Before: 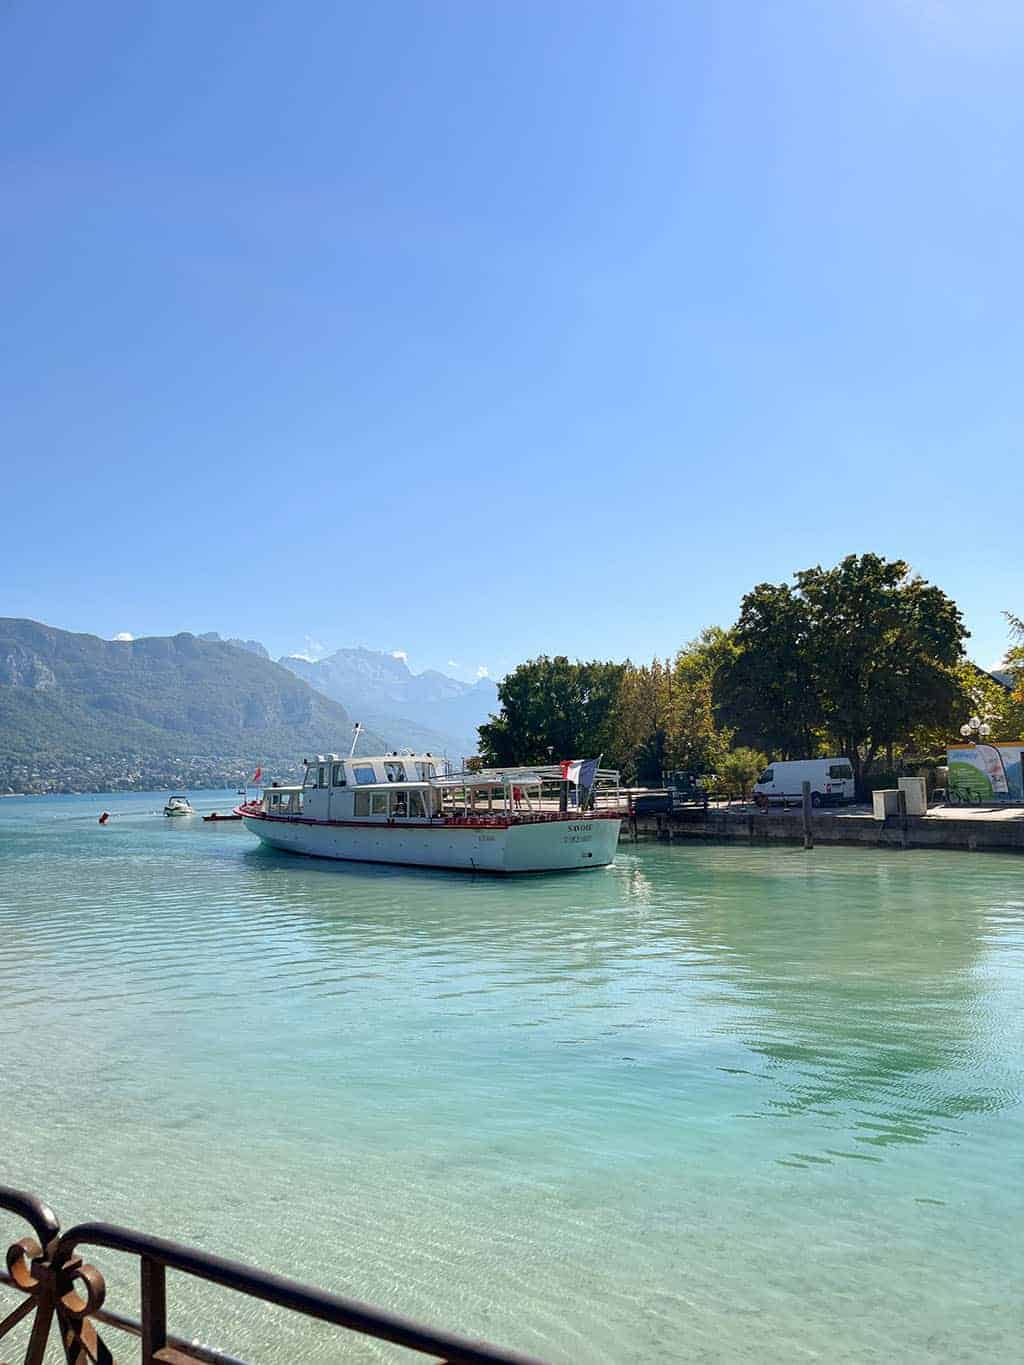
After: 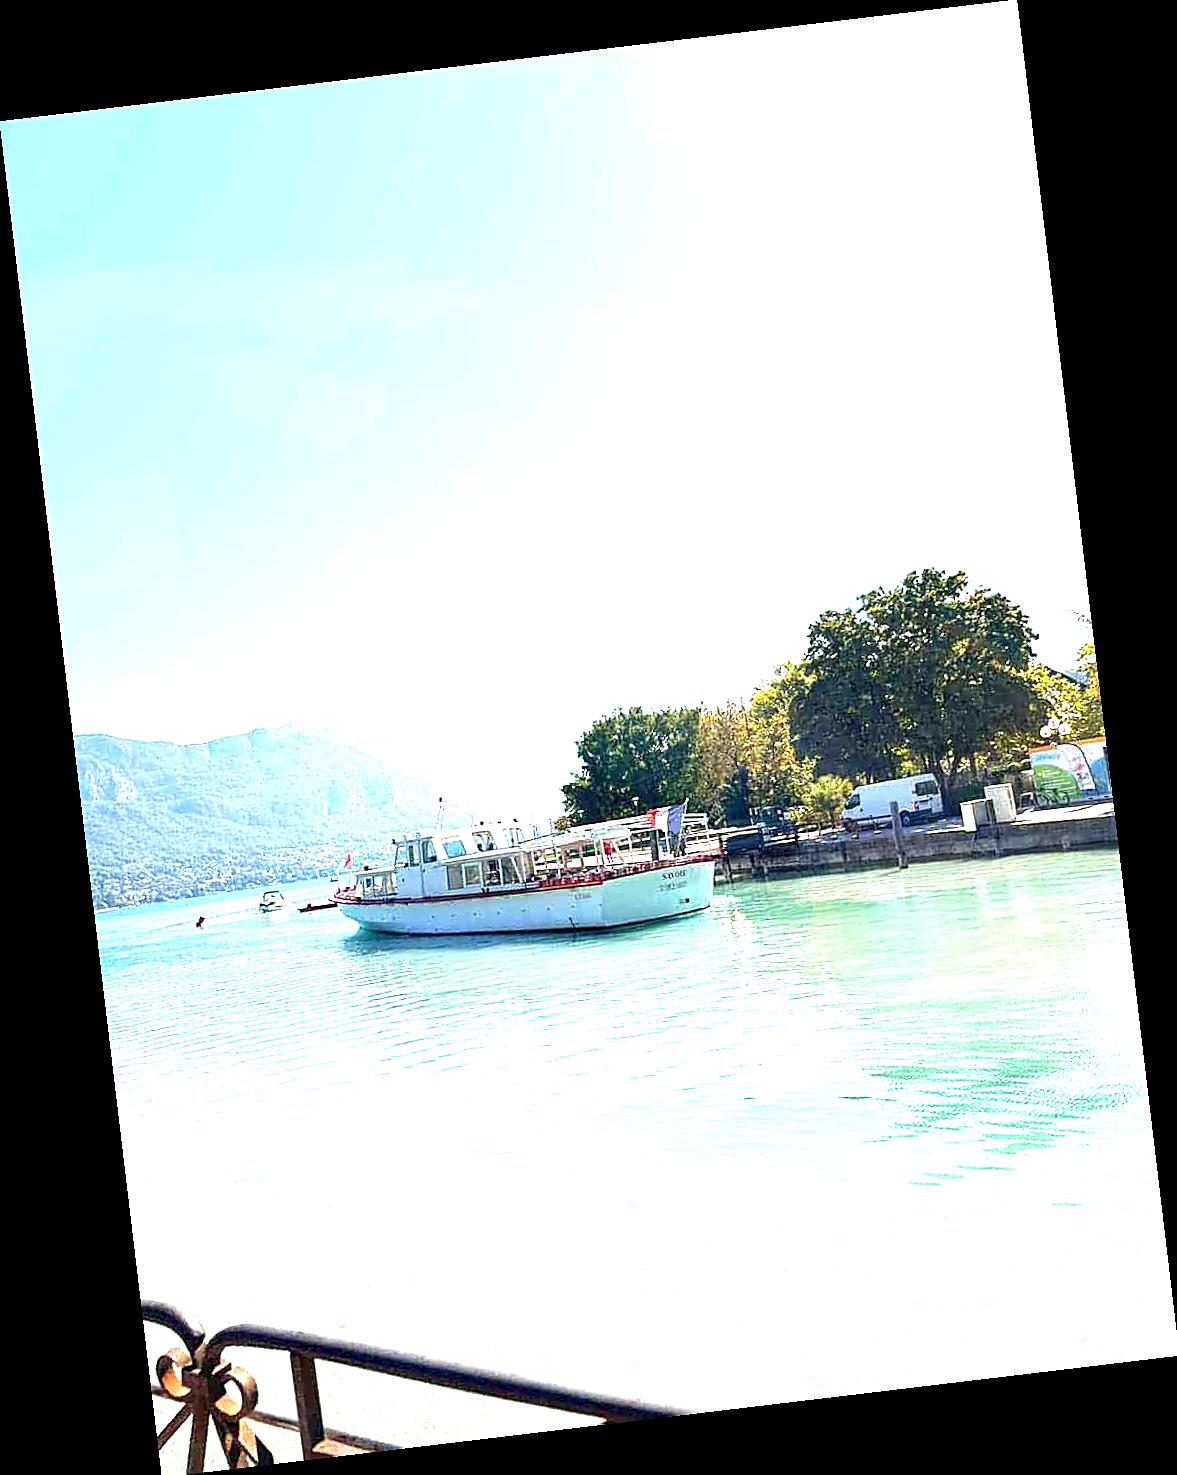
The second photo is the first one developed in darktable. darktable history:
exposure: exposure 2.003 EV, compensate highlight preservation false
sharpen: on, module defaults
rotate and perspective: rotation -6.83°, automatic cropping off
